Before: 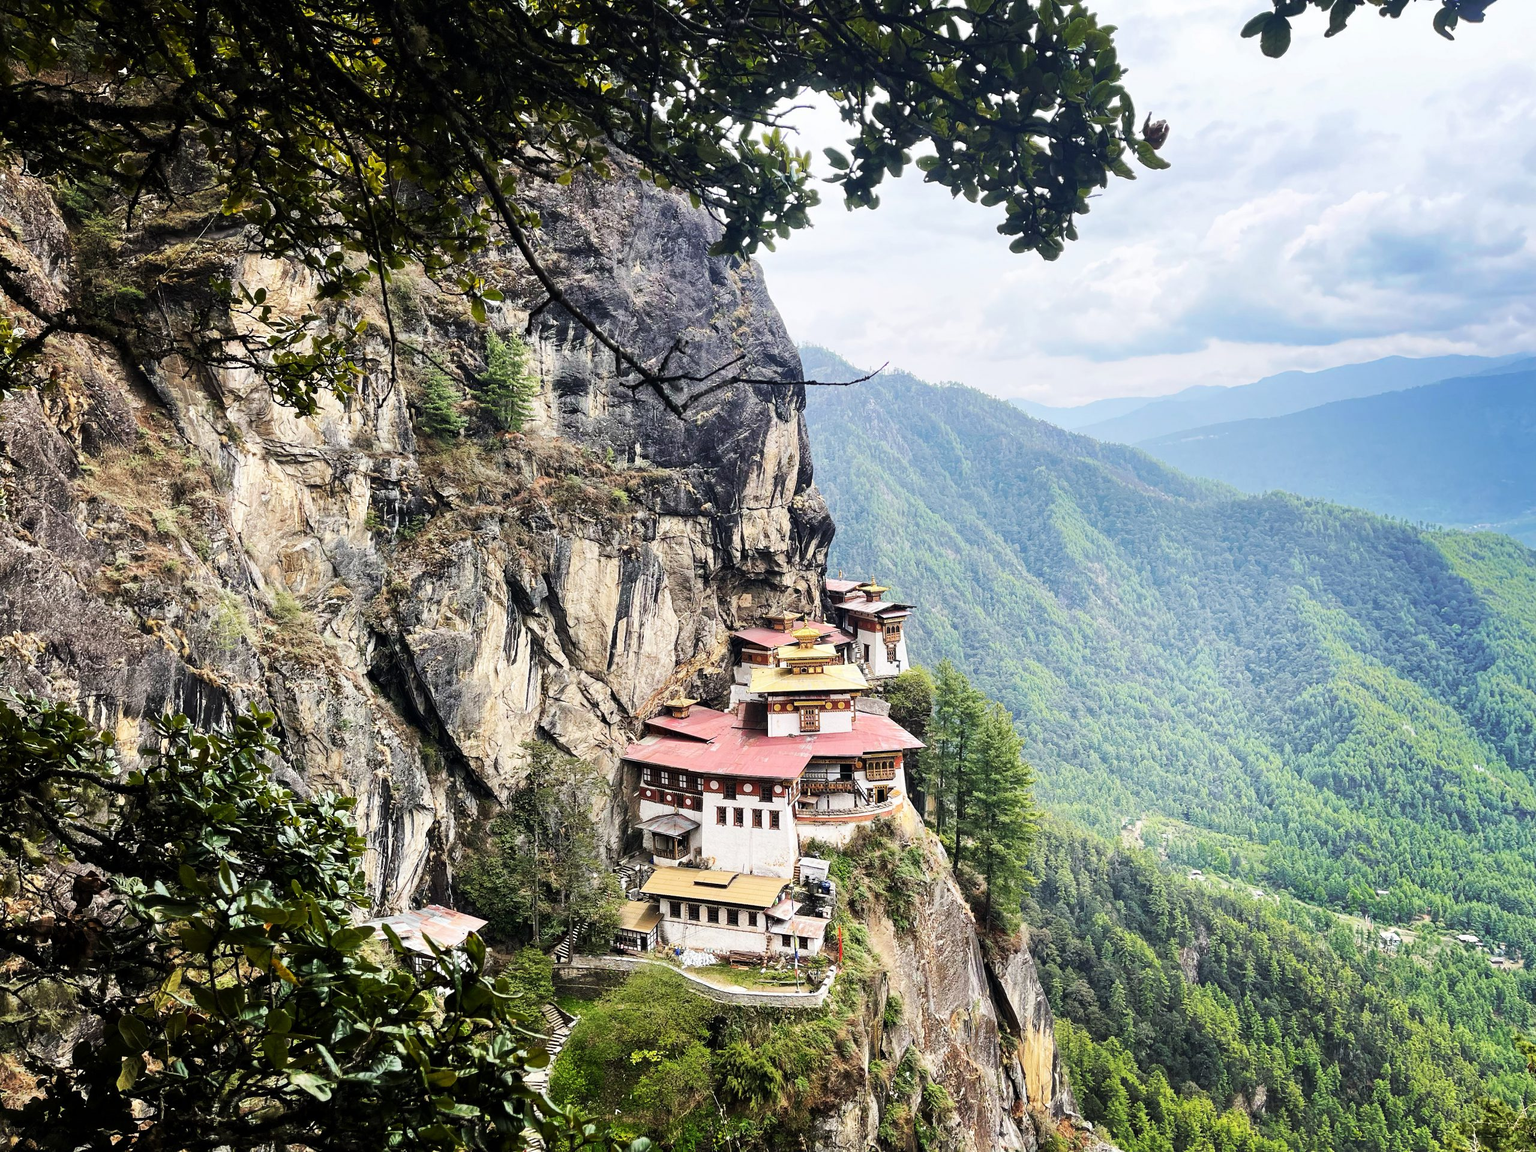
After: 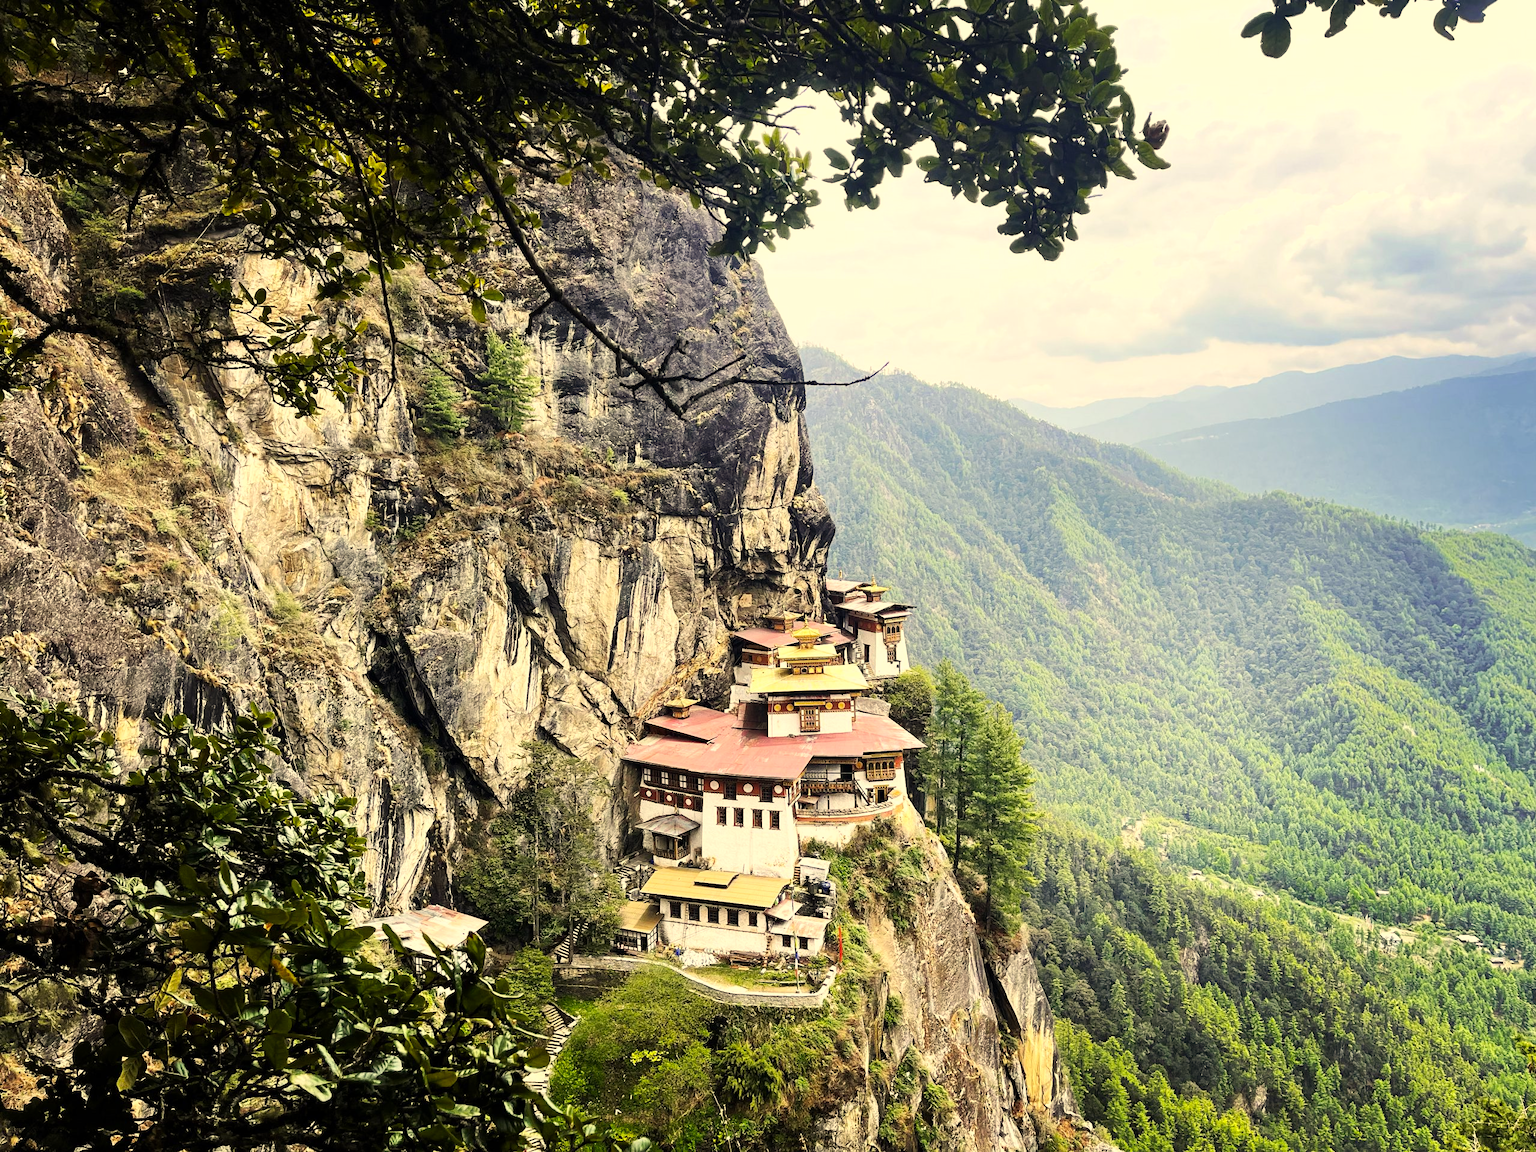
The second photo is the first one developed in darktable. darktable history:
shadows and highlights: shadows -11.32, white point adjustment 4.06, highlights 26.36
color correction: highlights a* 2.29, highlights b* 22.58
